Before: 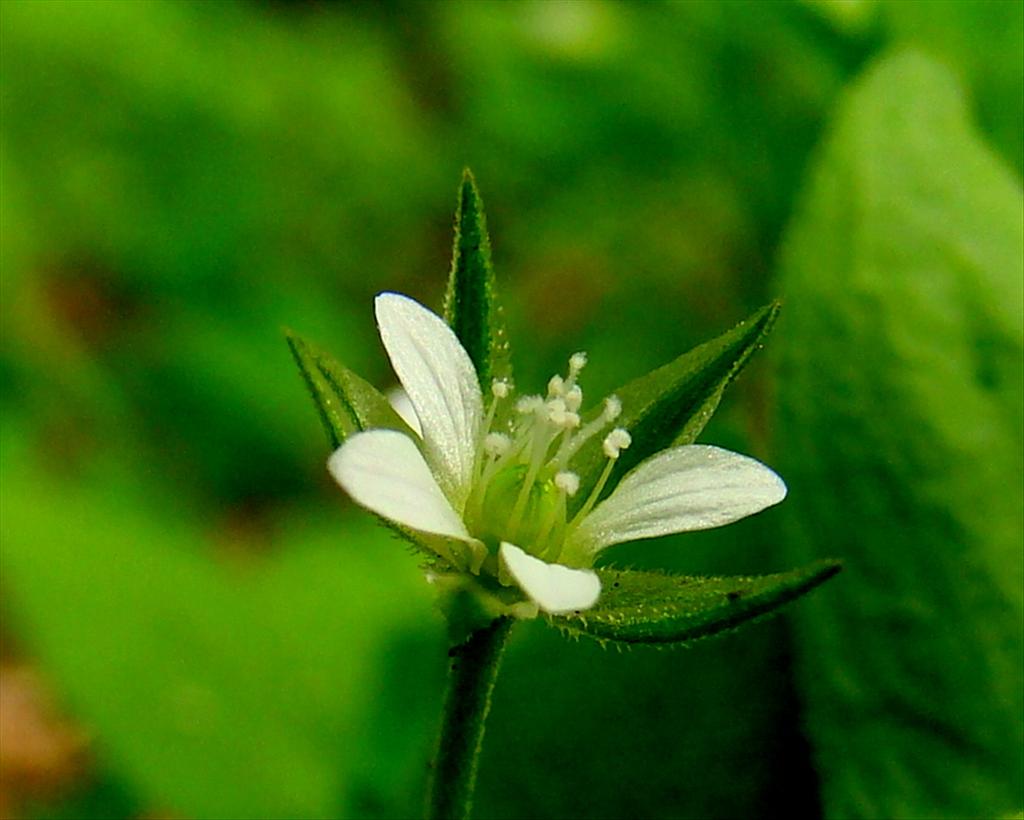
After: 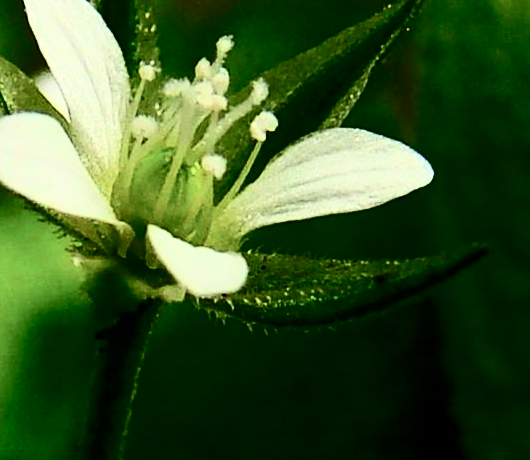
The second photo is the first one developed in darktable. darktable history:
contrast brightness saturation: contrast 0.508, saturation -0.101
crop: left 34.501%, top 38.776%, right 13.649%, bottom 5.122%
